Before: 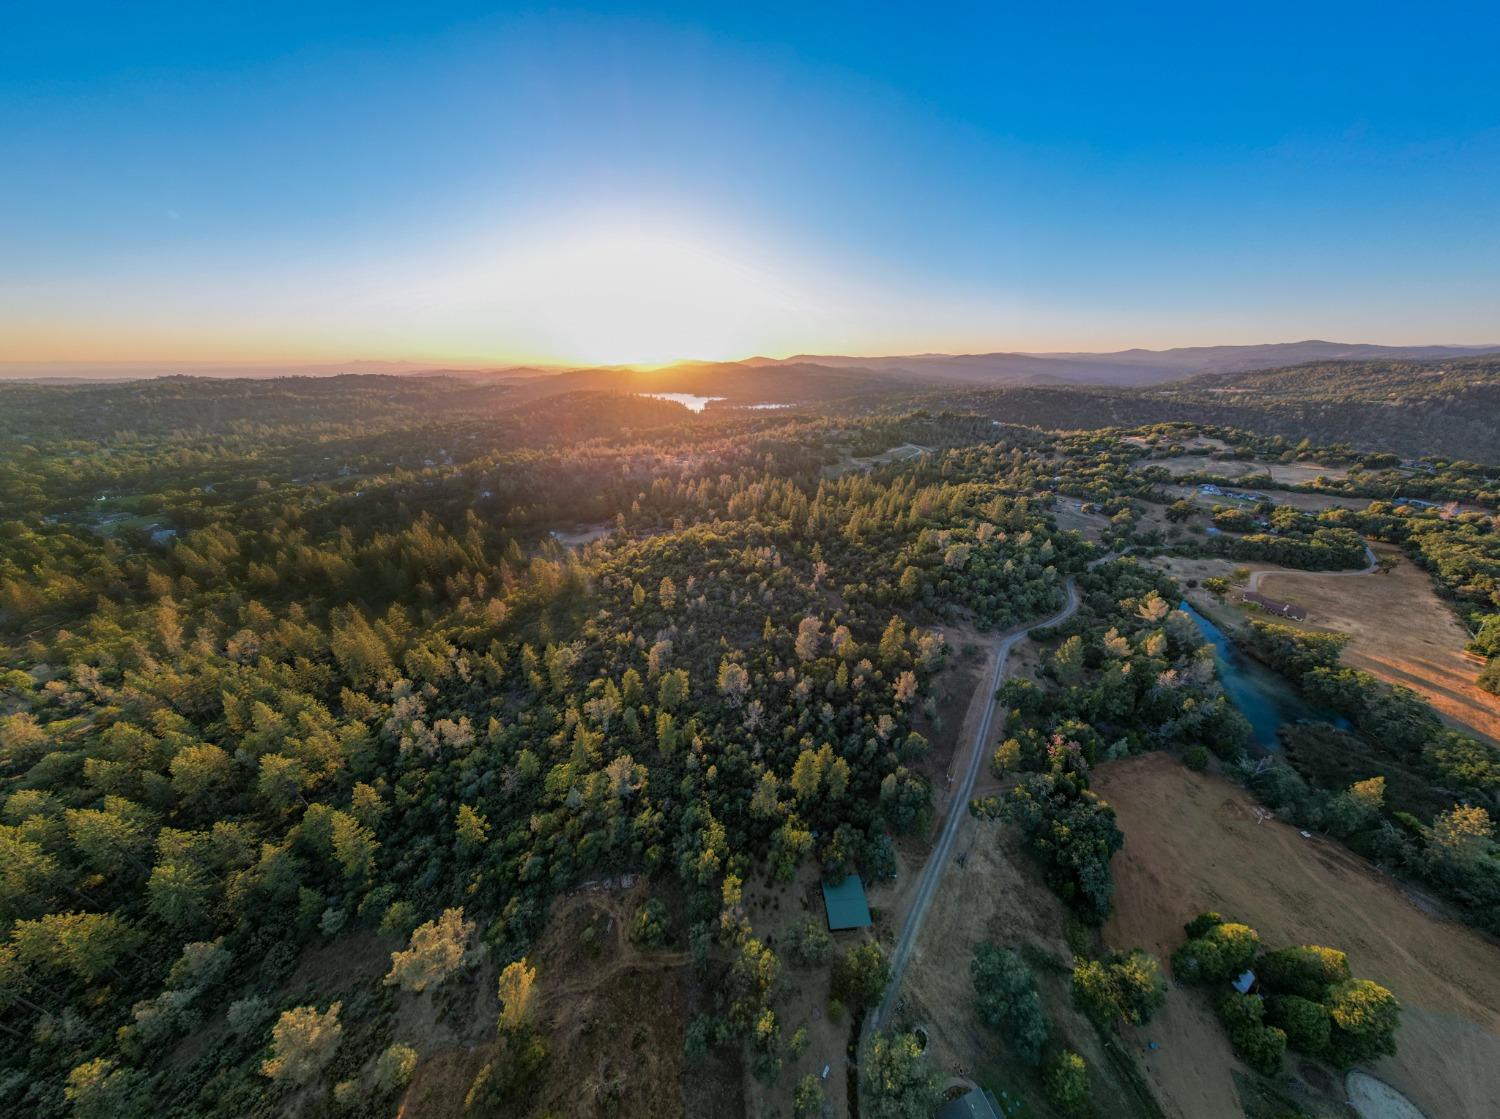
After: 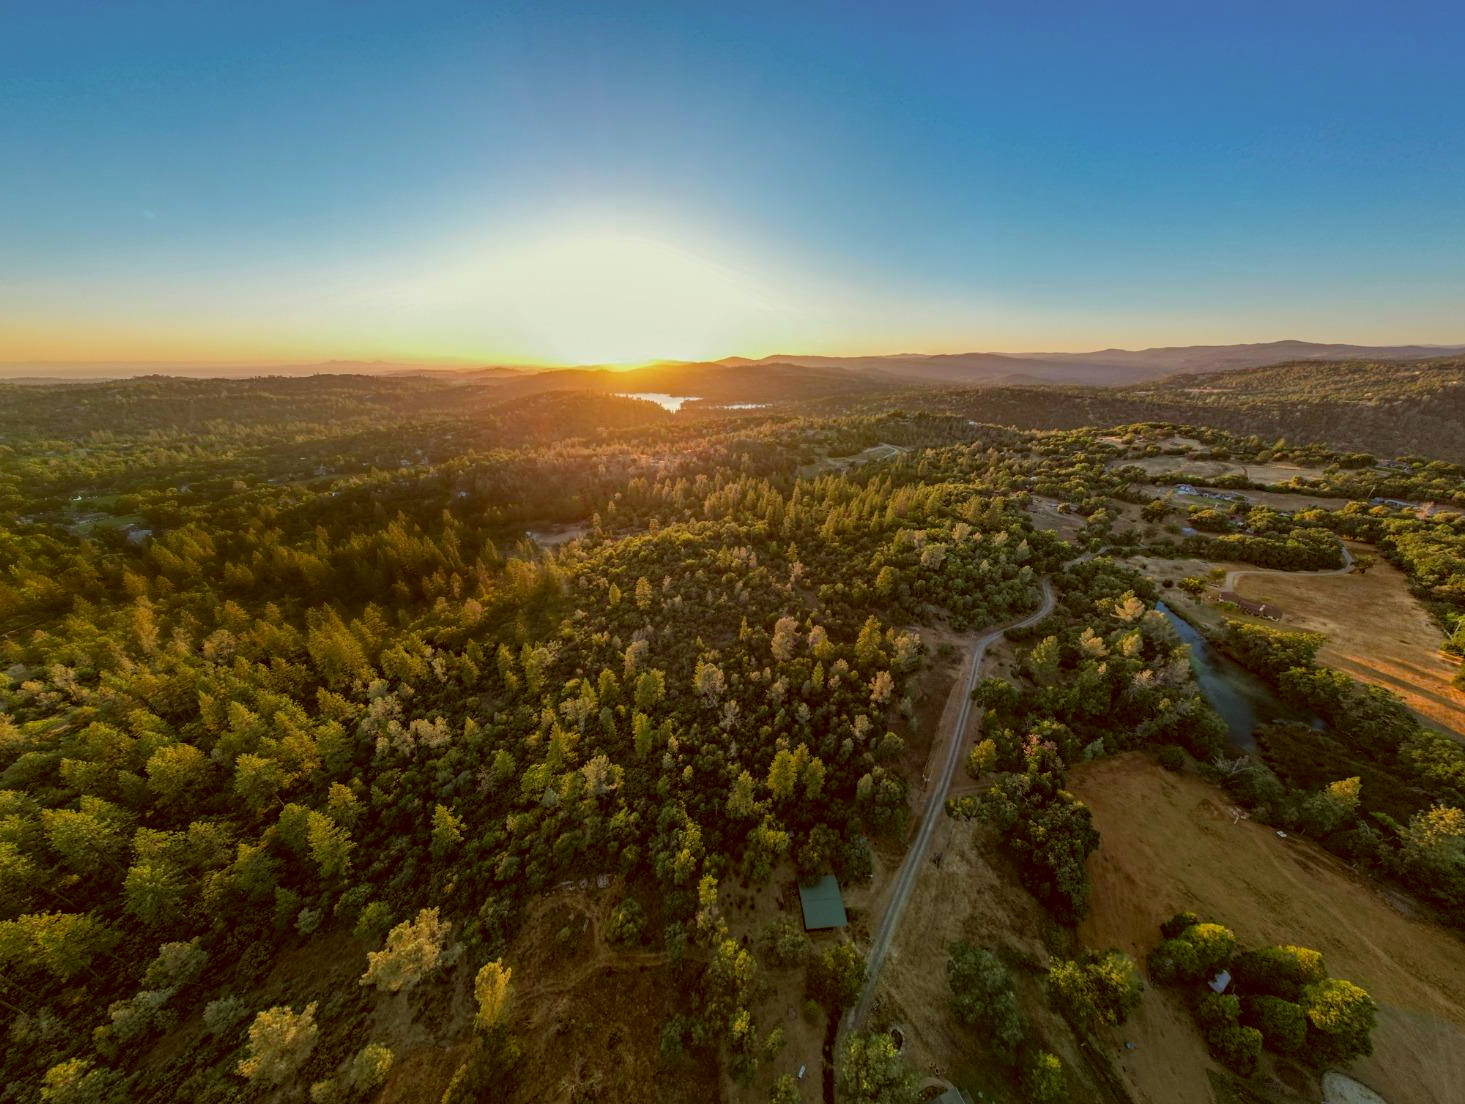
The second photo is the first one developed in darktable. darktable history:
haze removal: compatibility mode true, adaptive false
color correction: highlights a* -6.25, highlights b* 9.1, shadows a* 10.14, shadows b* 23.66
crop and rotate: left 1.688%, right 0.632%, bottom 1.313%
